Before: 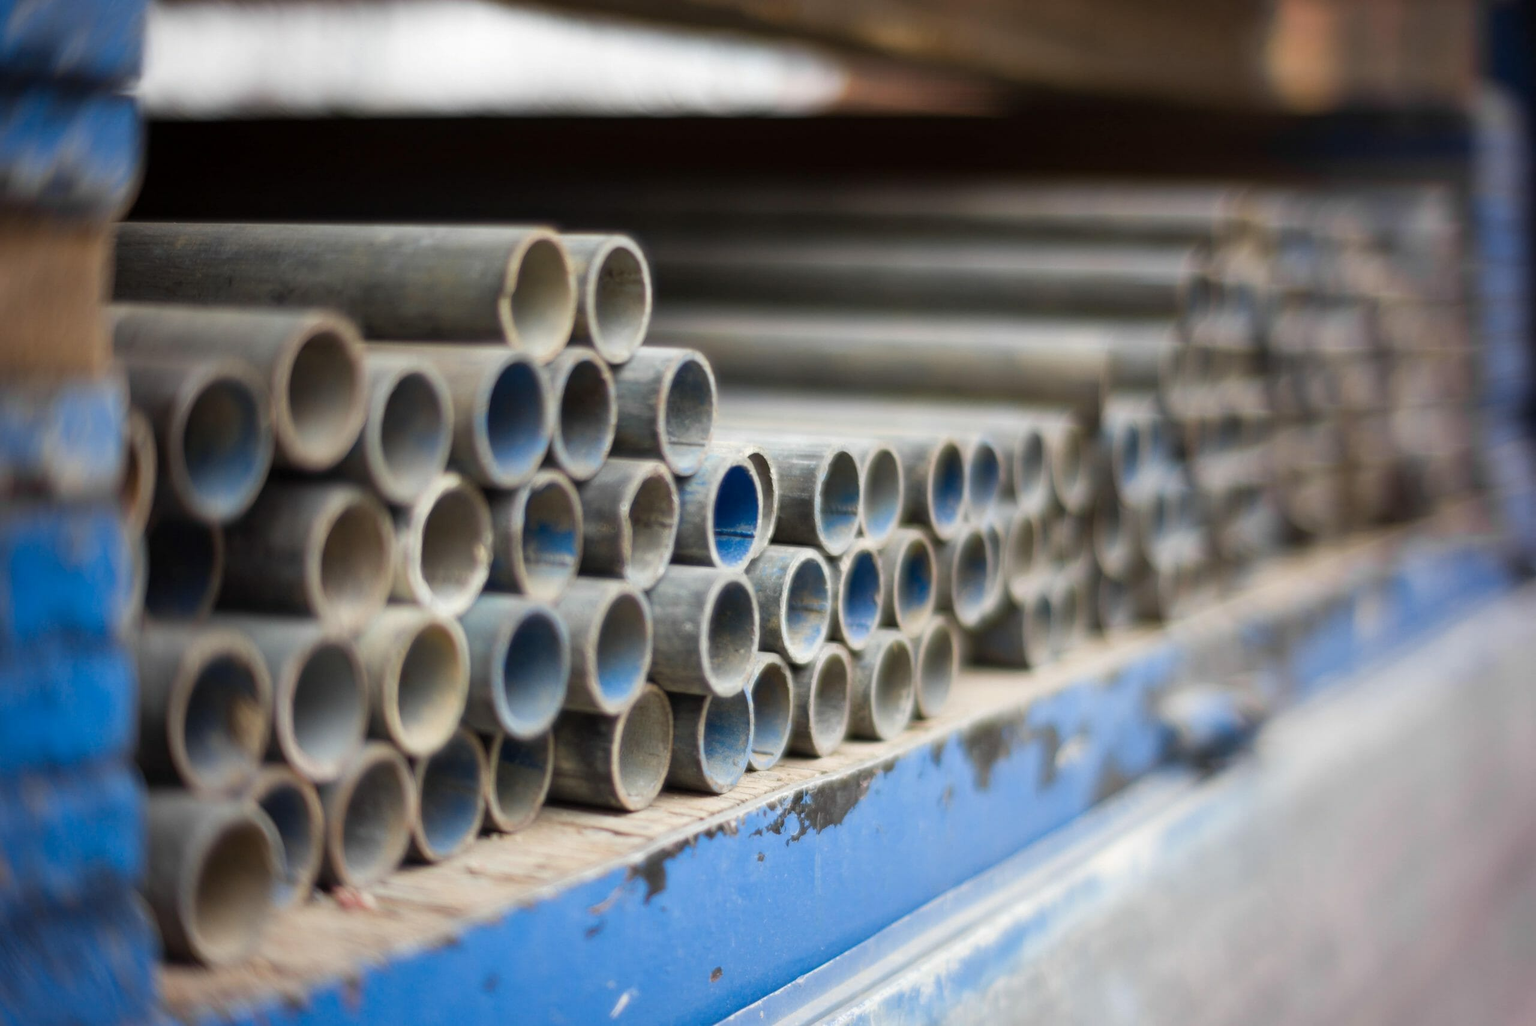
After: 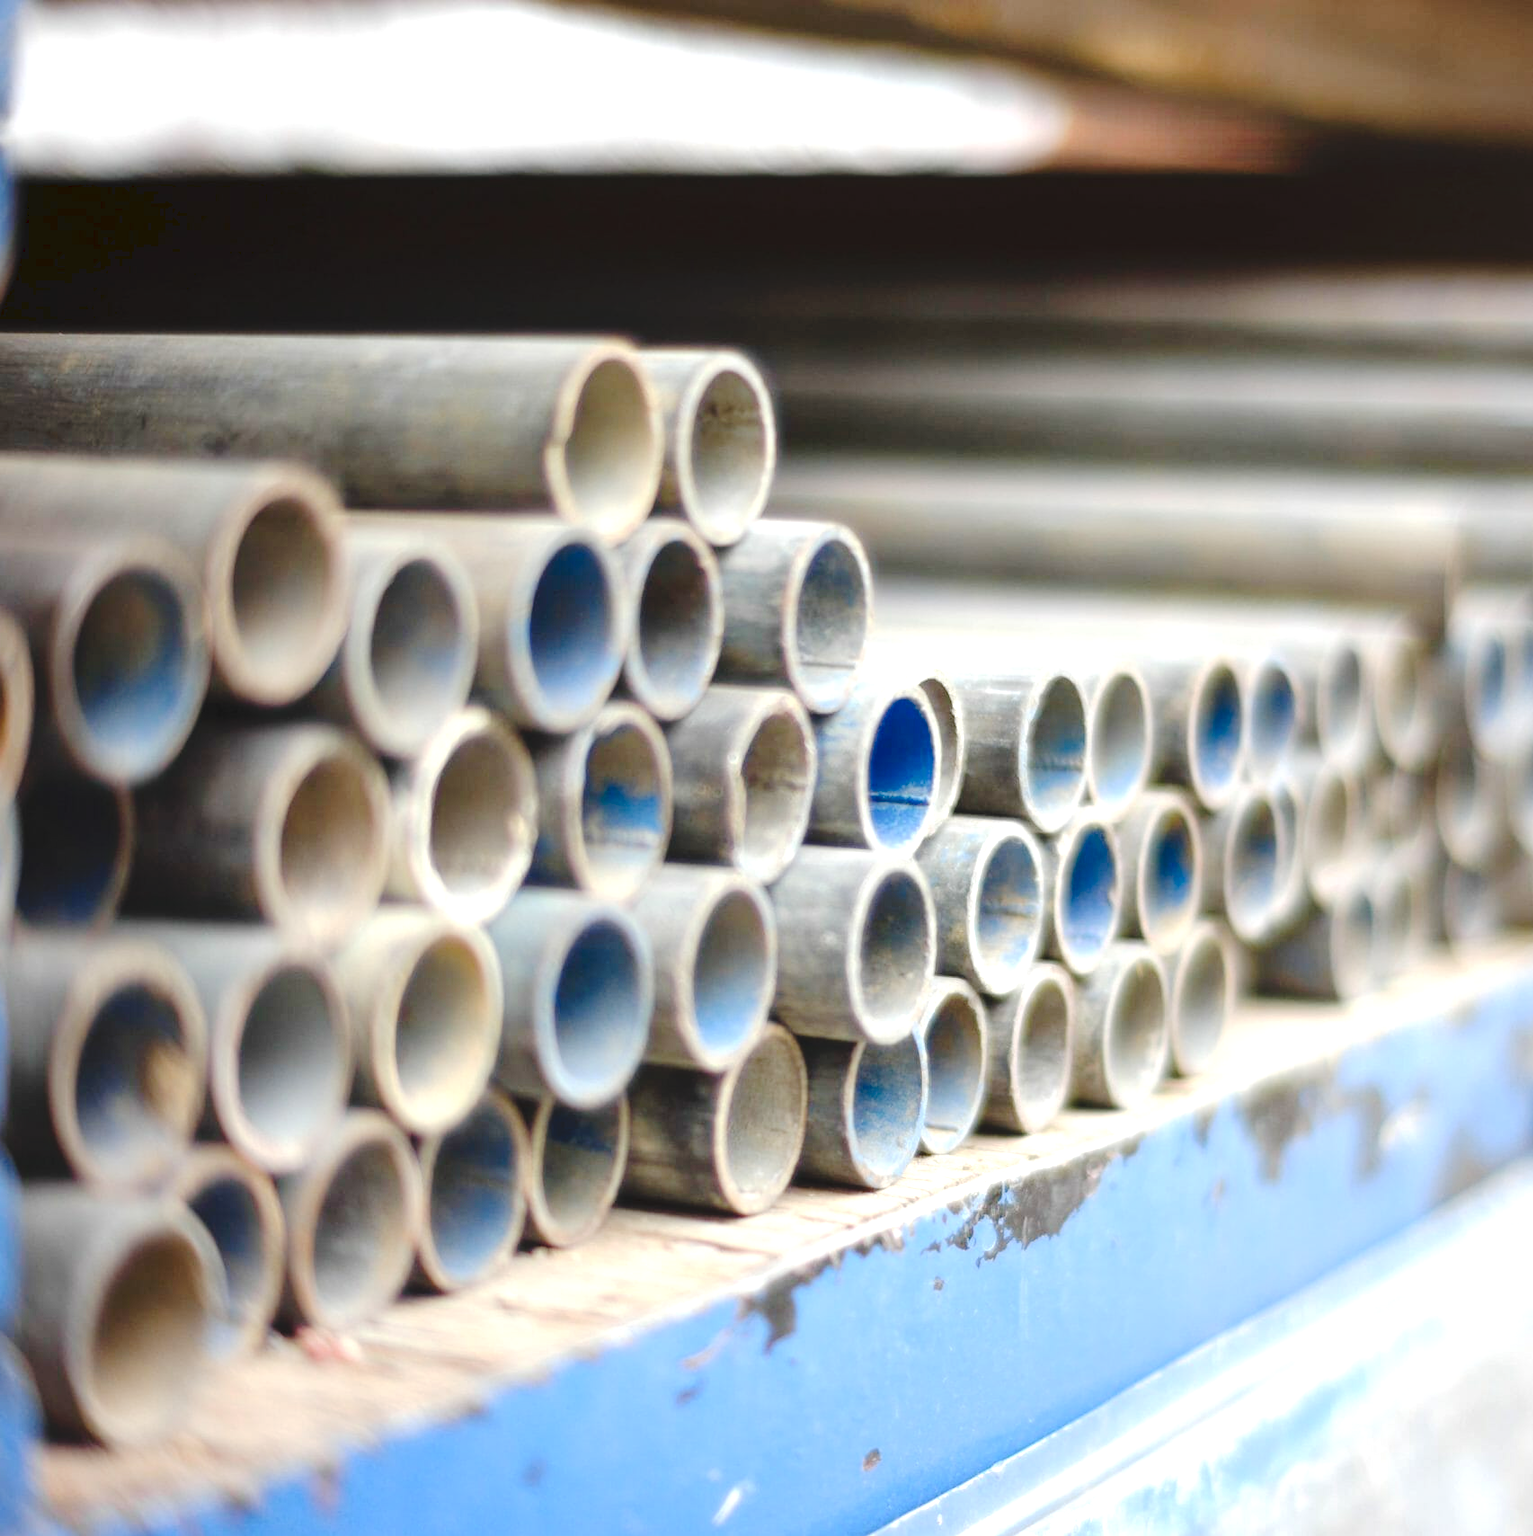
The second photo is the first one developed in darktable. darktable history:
levels: levels [0, 0.478, 1]
crop and rotate: left 8.786%, right 24.548%
exposure: exposure 0.785 EV, compensate highlight preservation false
tone curve: curves: ch0 [(0, 0) (0.003, 0.047) (0.011, 0.051) (0.025, 0.061) (0.044, 0.075) (0.069, 0.09) (0.1, 0.102) (0.136, 0.125) (0.177, 0.173) (0.224, 0.226) (0.277, 0.303) (0.335, 0.388) (0.399, 0.469) (0.468, 0.545) (0.543, 0.623) (0.623, 0.695) (0.709, 0.766) (0.801, 0.832) (0.898, 0.905) (1, 1)], preserve colors none
